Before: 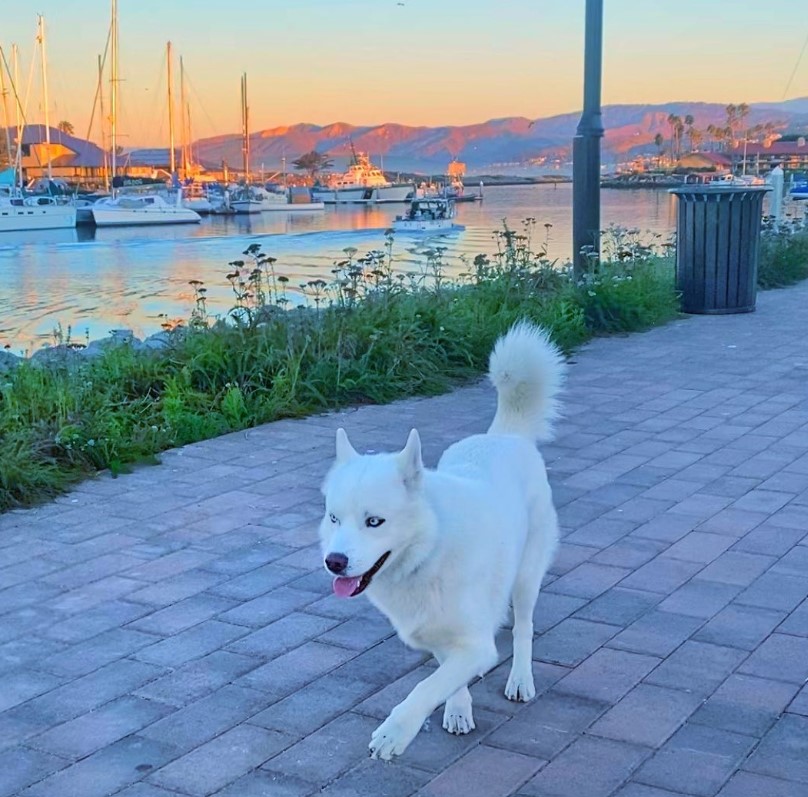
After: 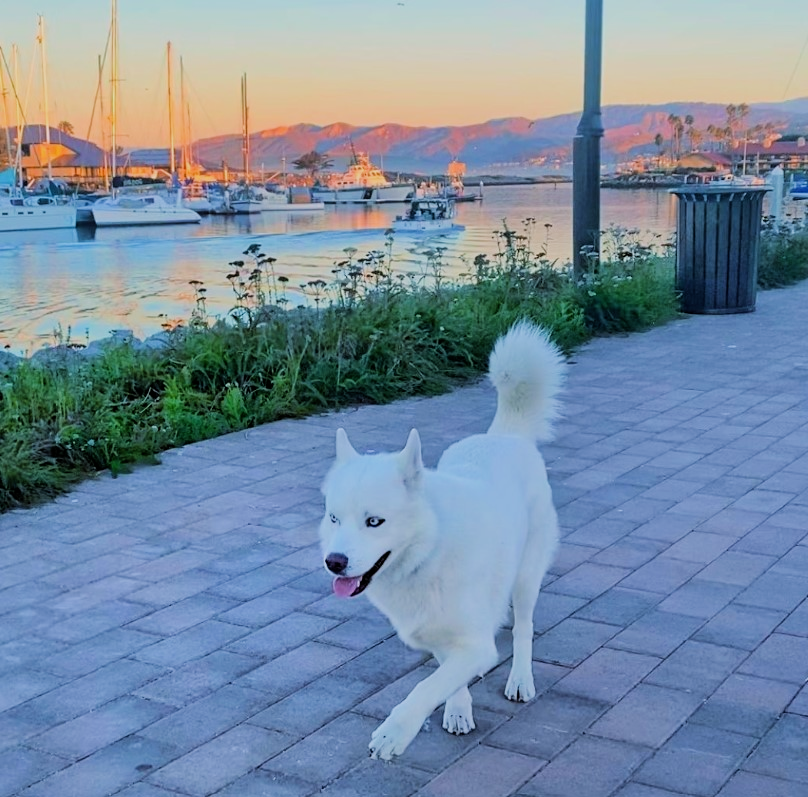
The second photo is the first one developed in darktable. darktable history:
filmic rgb: black relative exposure -5.14 EV, white relative exposure 4 EV, hardness 2.88, contrast 1.193
